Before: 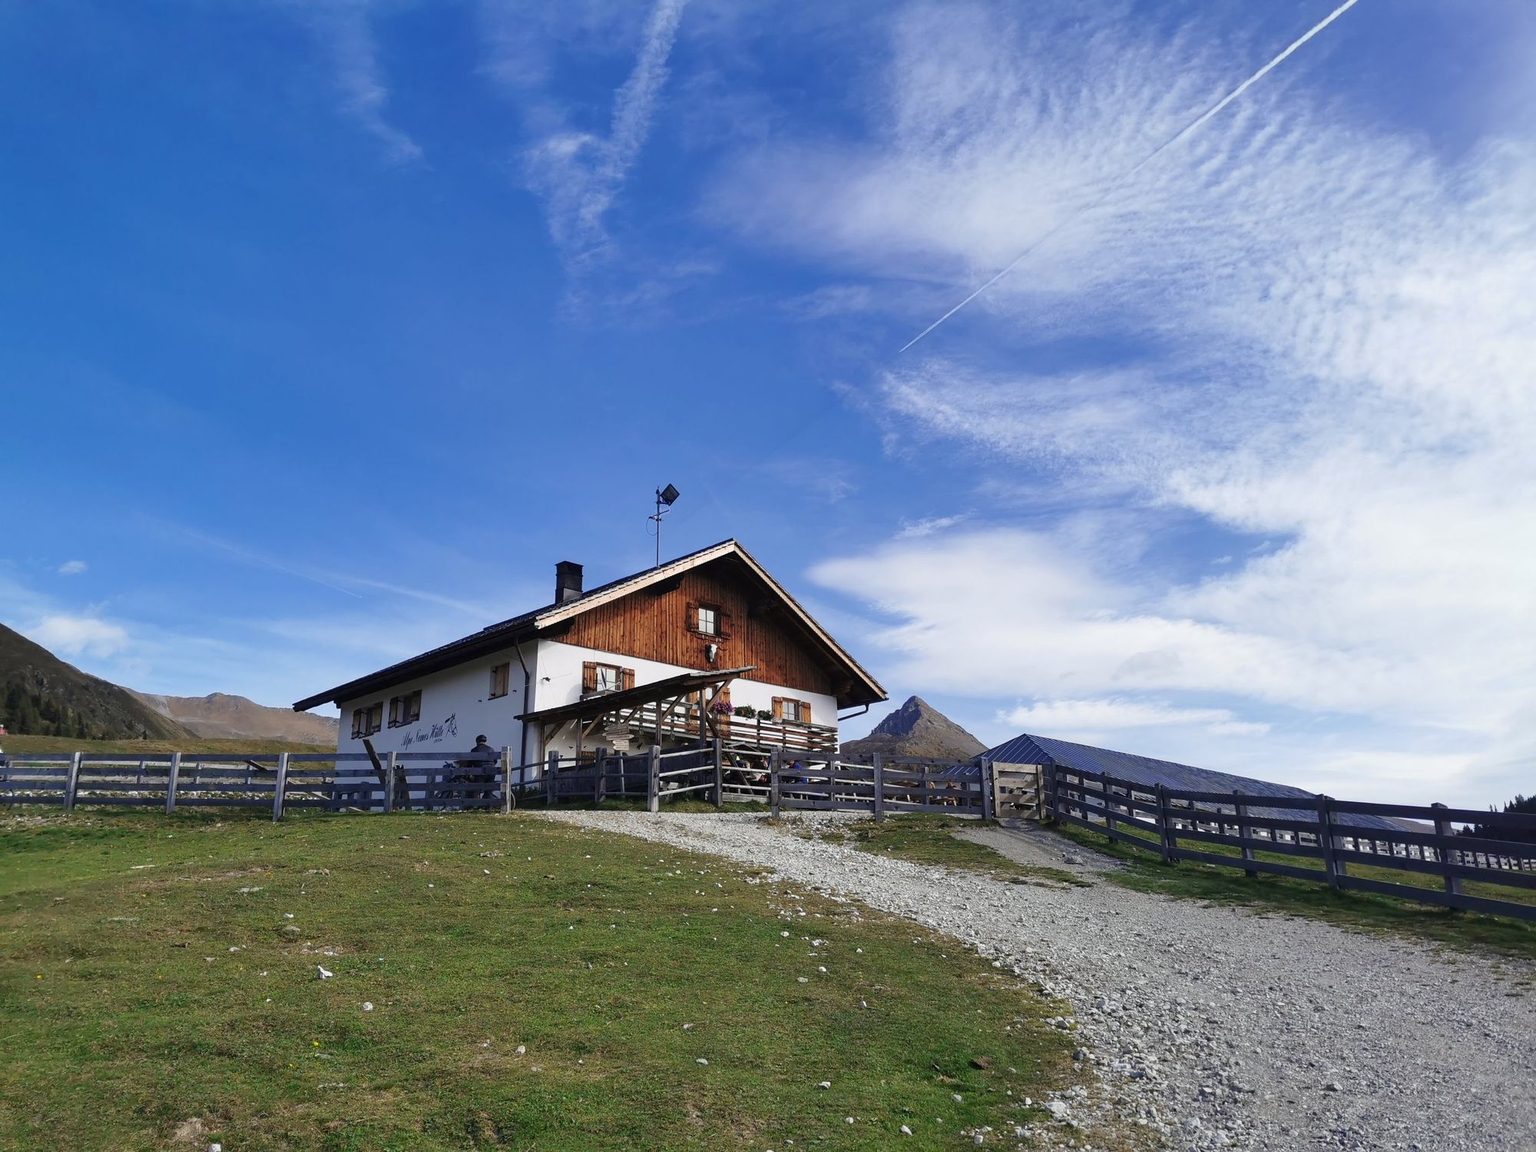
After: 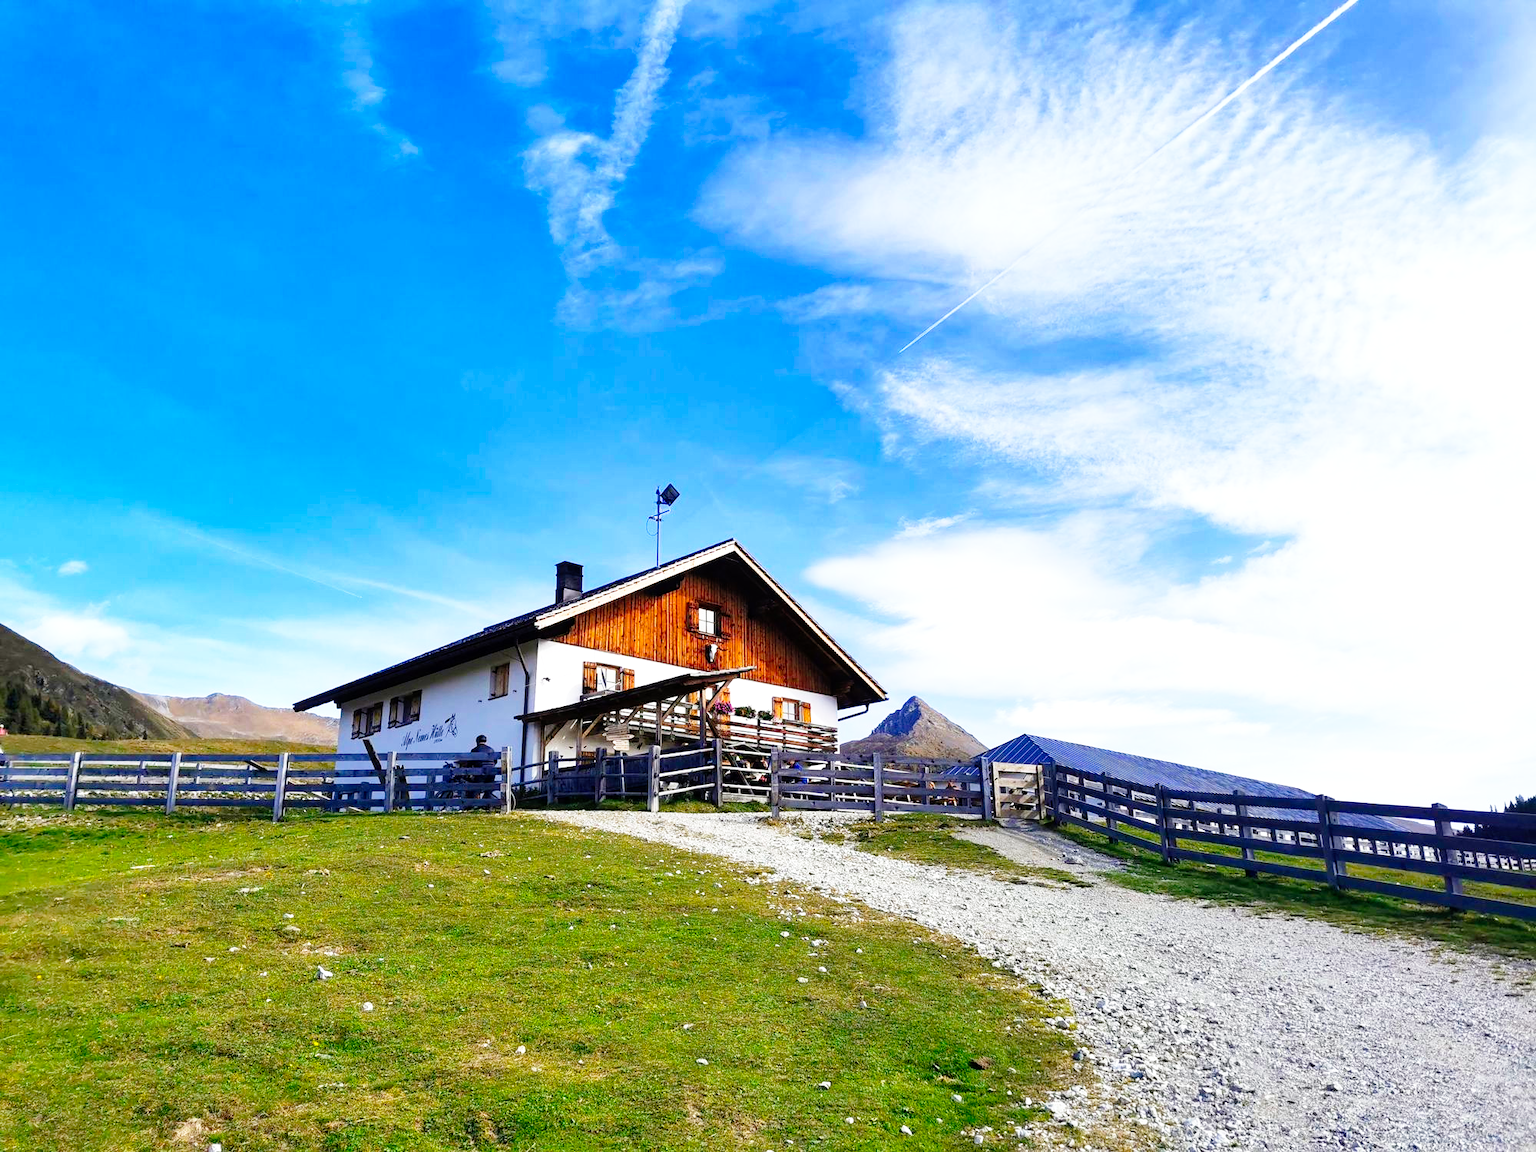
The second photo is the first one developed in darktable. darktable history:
color balance rgb: linear chroma grading › global chroma 15%, perceptual saturation grading › global saturation 30%
base curve: curves: ch0 [(0, 0) (0.012, 0.01) (0.073, 0.168) (0.31, 0.711) (0.645, 0.957) (1, 1)], preserve colors none
local contrast: highlights 100%, shadows 100%, detail 120%, midtone range 0.2
